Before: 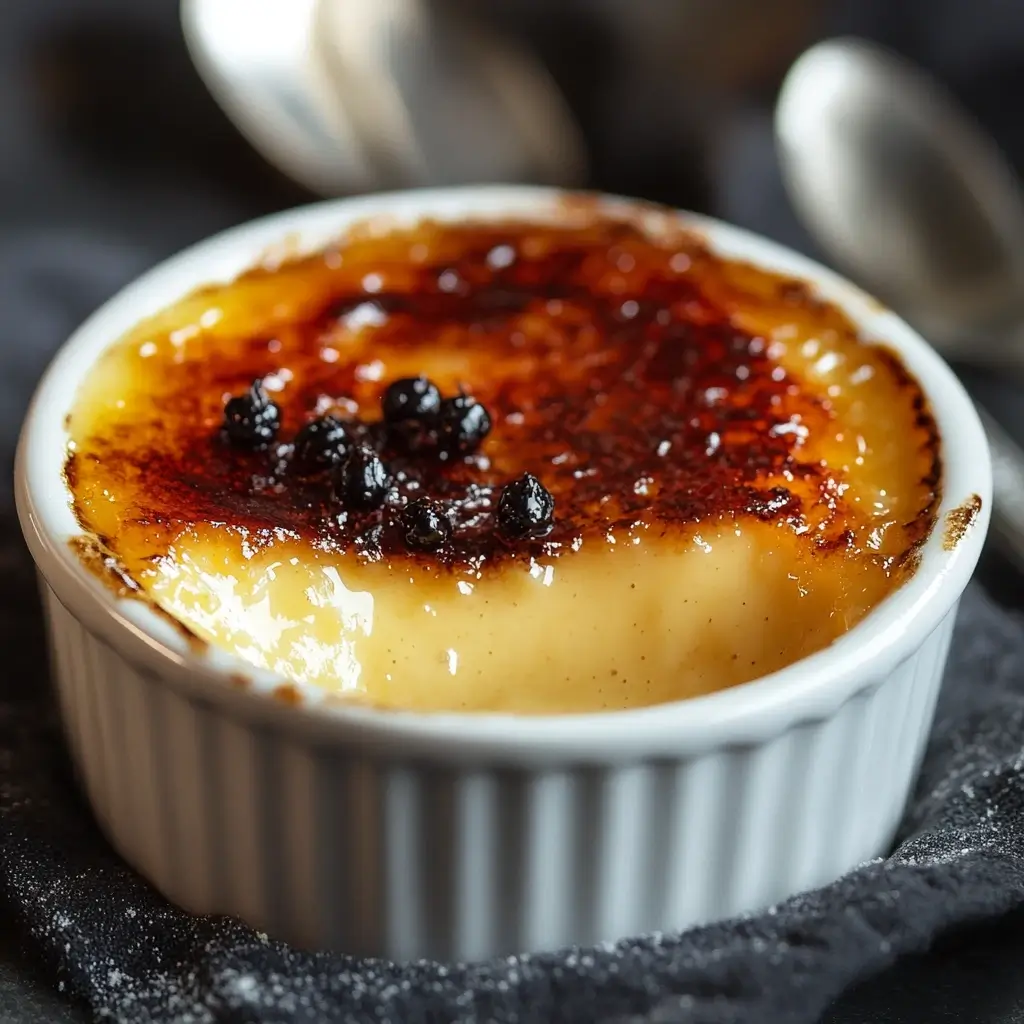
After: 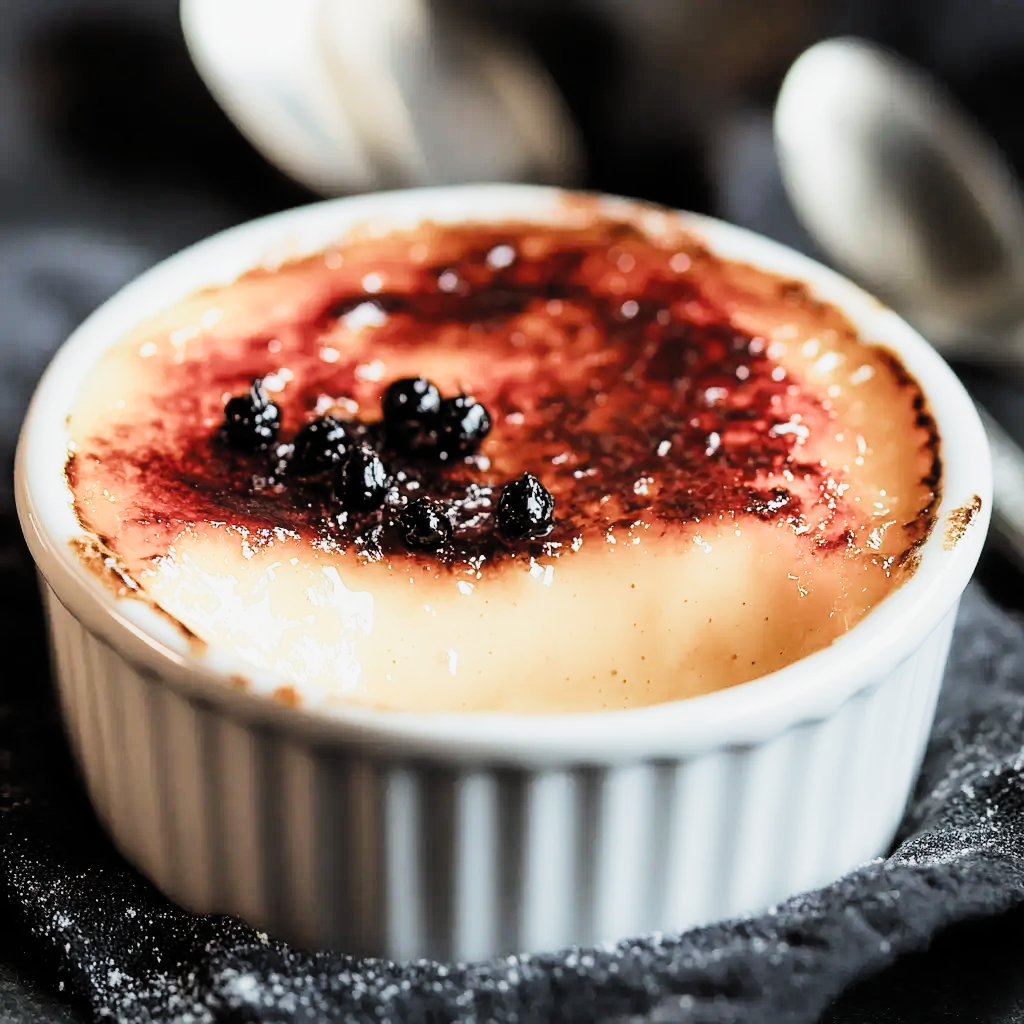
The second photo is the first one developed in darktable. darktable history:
exposure: black level correction 0, exposure 1 EV, compensate highlight preservation false
filmic rgb: black relative exposure -5.13 EV, white relative exposure 3.96 EV, hardness 2.89, contrast 1.488, color science v5 (2021), contrast in shadows safe, contrast in highlights safe
